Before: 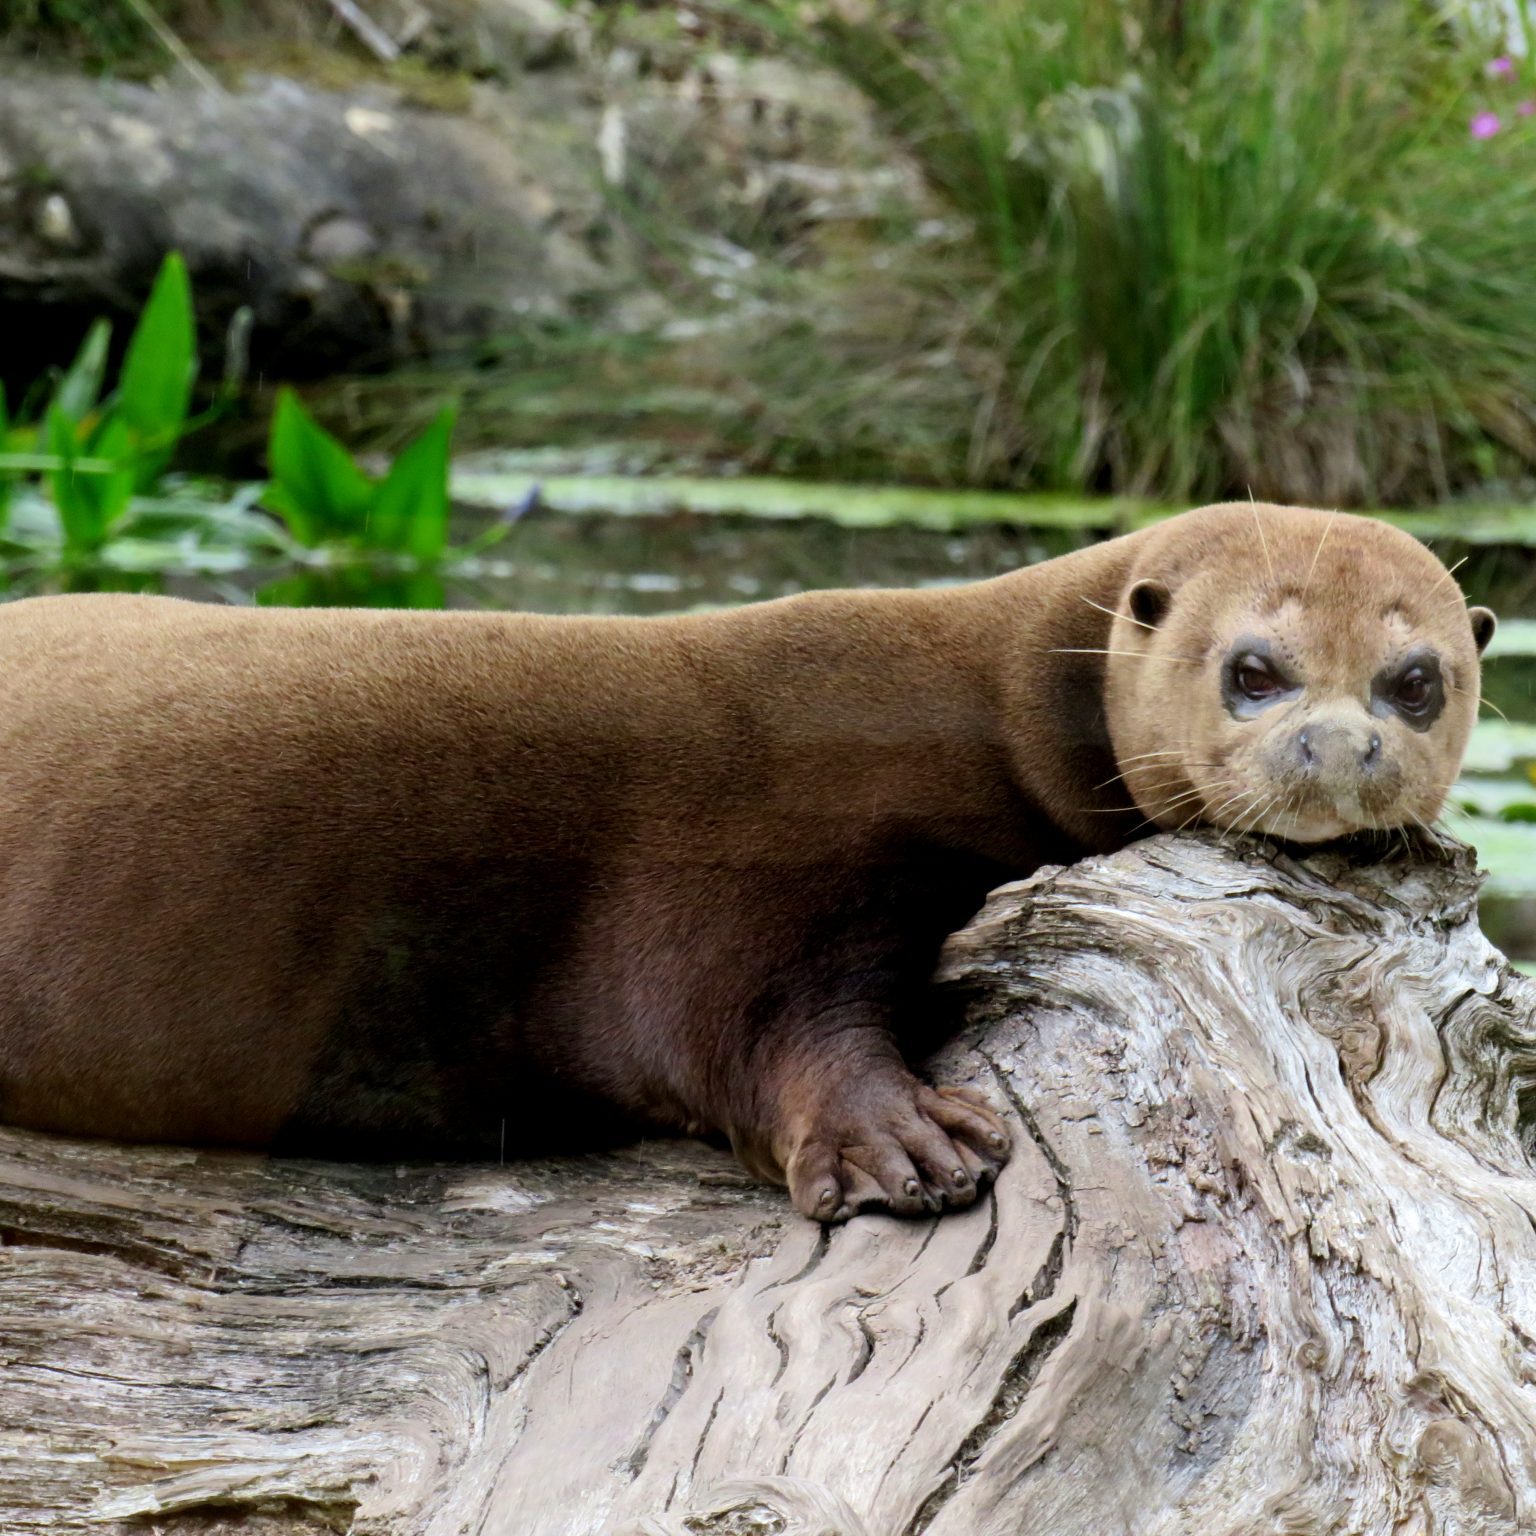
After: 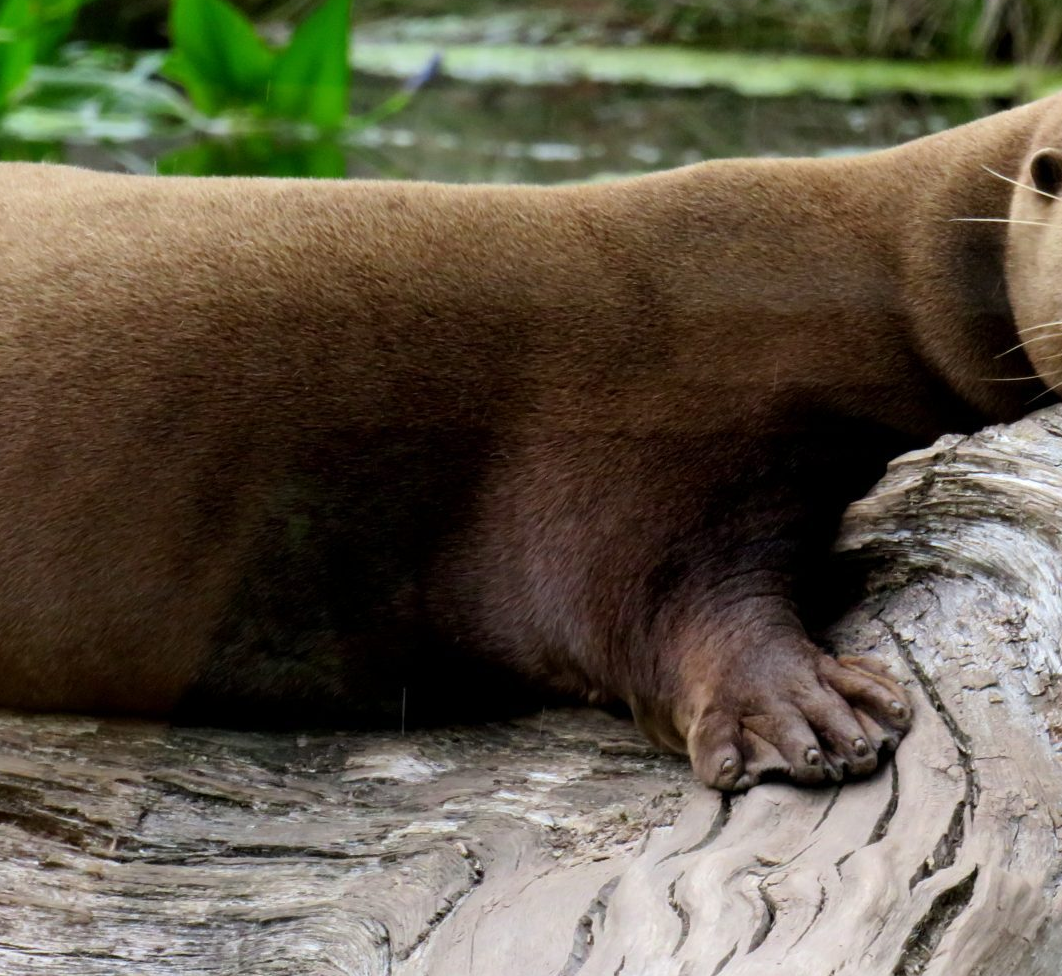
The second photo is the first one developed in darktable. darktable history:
crop: left 6.505%, top 28.072%, right 24.324%, bottom 8.381%
